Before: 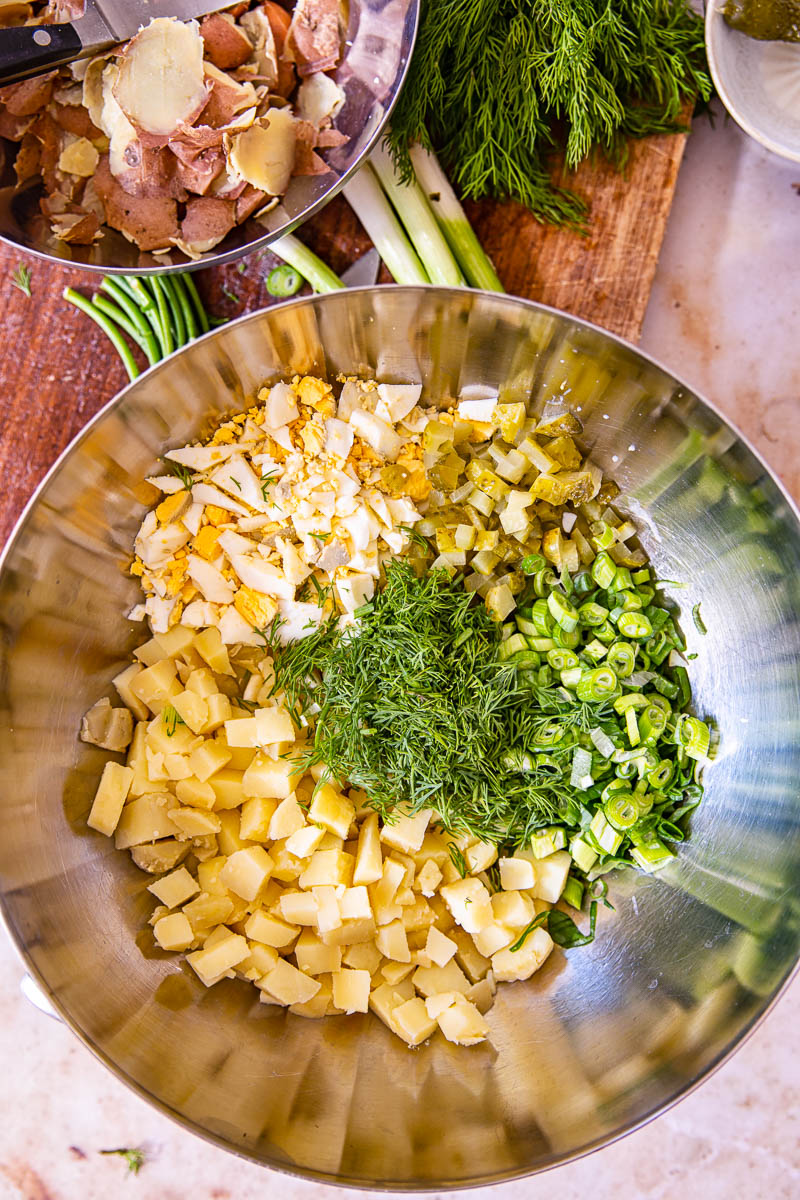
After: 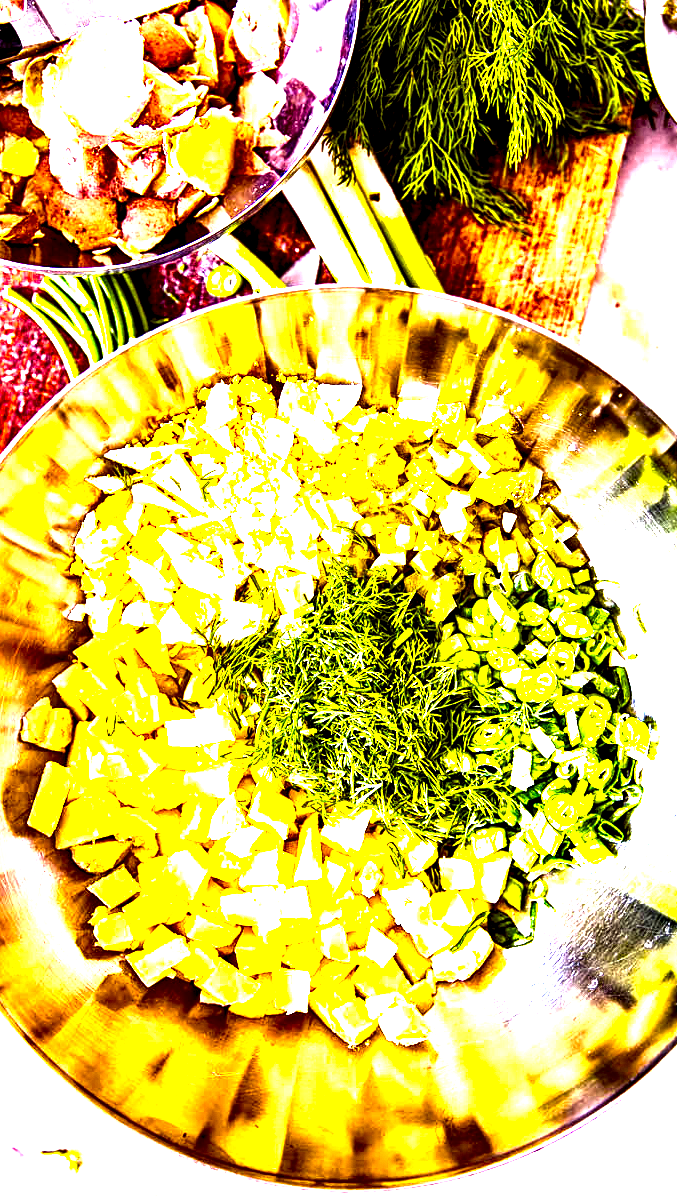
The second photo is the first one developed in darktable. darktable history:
crop: left 7.531%, right 7.793%
color balance rgb: shadows lift › luminance 0.468%, shadows lift › chroma 6.766%, shadows lift › hue 301.85°, perceptual saturation grading › global saturation 31.057%, perceptual brilliance grading › global brilliance 34.781%, perceptual brilliance grading › highlights 49.884%, perceptual brilliance grading › mid-tones 59.174%, perceptual brilliance grading › shadows 34.404%, global vibrance 20%
local contrast: shadows 161%, detail 226%
